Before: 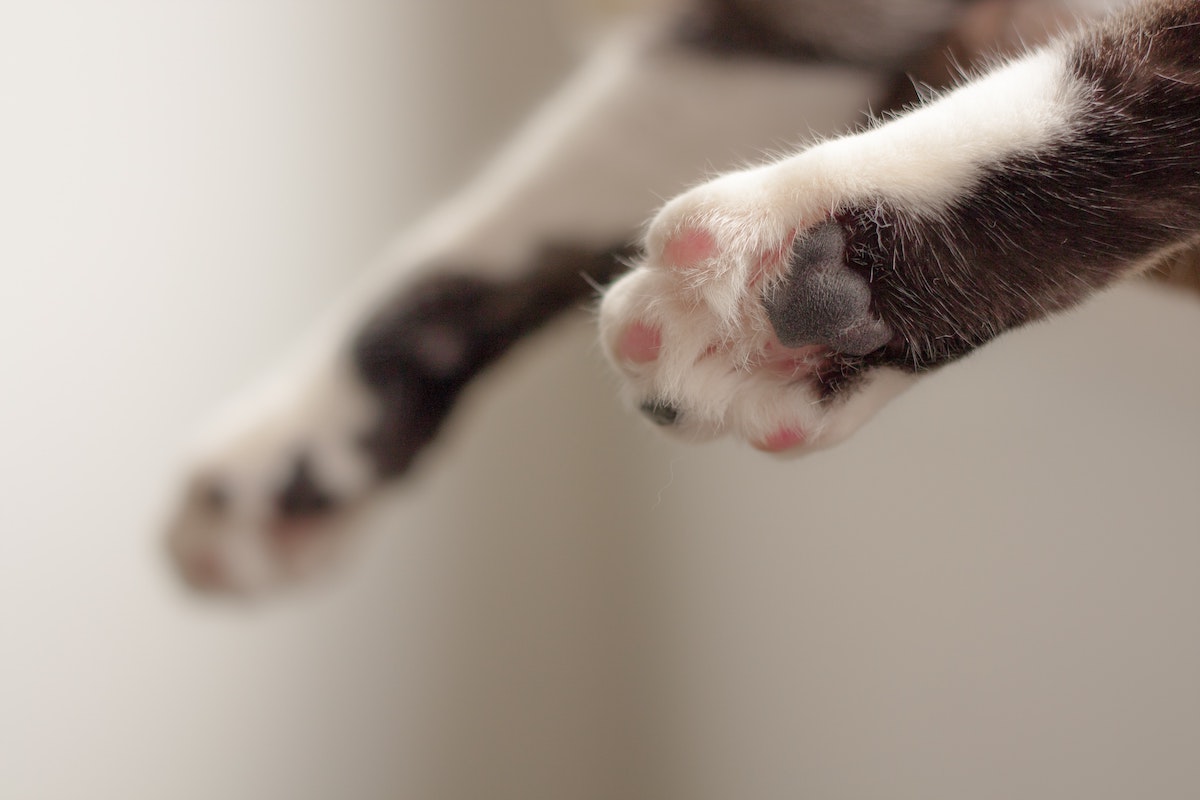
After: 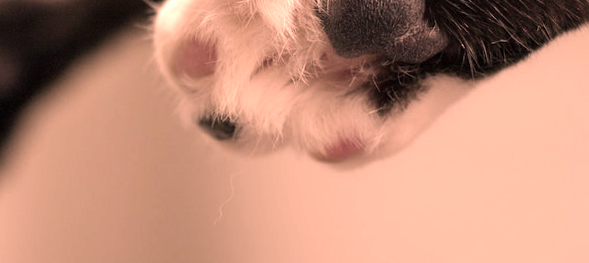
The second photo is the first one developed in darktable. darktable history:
color correction: highlights a* 40, highlights b* 40, saturation 0.69
tone equalizer: -8 EV -1.08 EV, -7 EV -1.01 EV, -6 EV -0.867 EV, -5 EV -0.578 EV, -3 EV 0.578 EV, -2 EV 0.867 EV, -1 EV 1.01 EV, +0 EV 1.08 EV, edges refinement/feathering 500, mask exposure compensation -1.57 EV, preserve details no
rotate and perspective: rotation -2°, crop left 0.022, crop right 0.978, crop top 0.049, crop bottom 0.951
crop: left 36.607%, top 34.735%, right 13.146%, bottom 30.611%
white balance: red 0.954, blue 1.079
